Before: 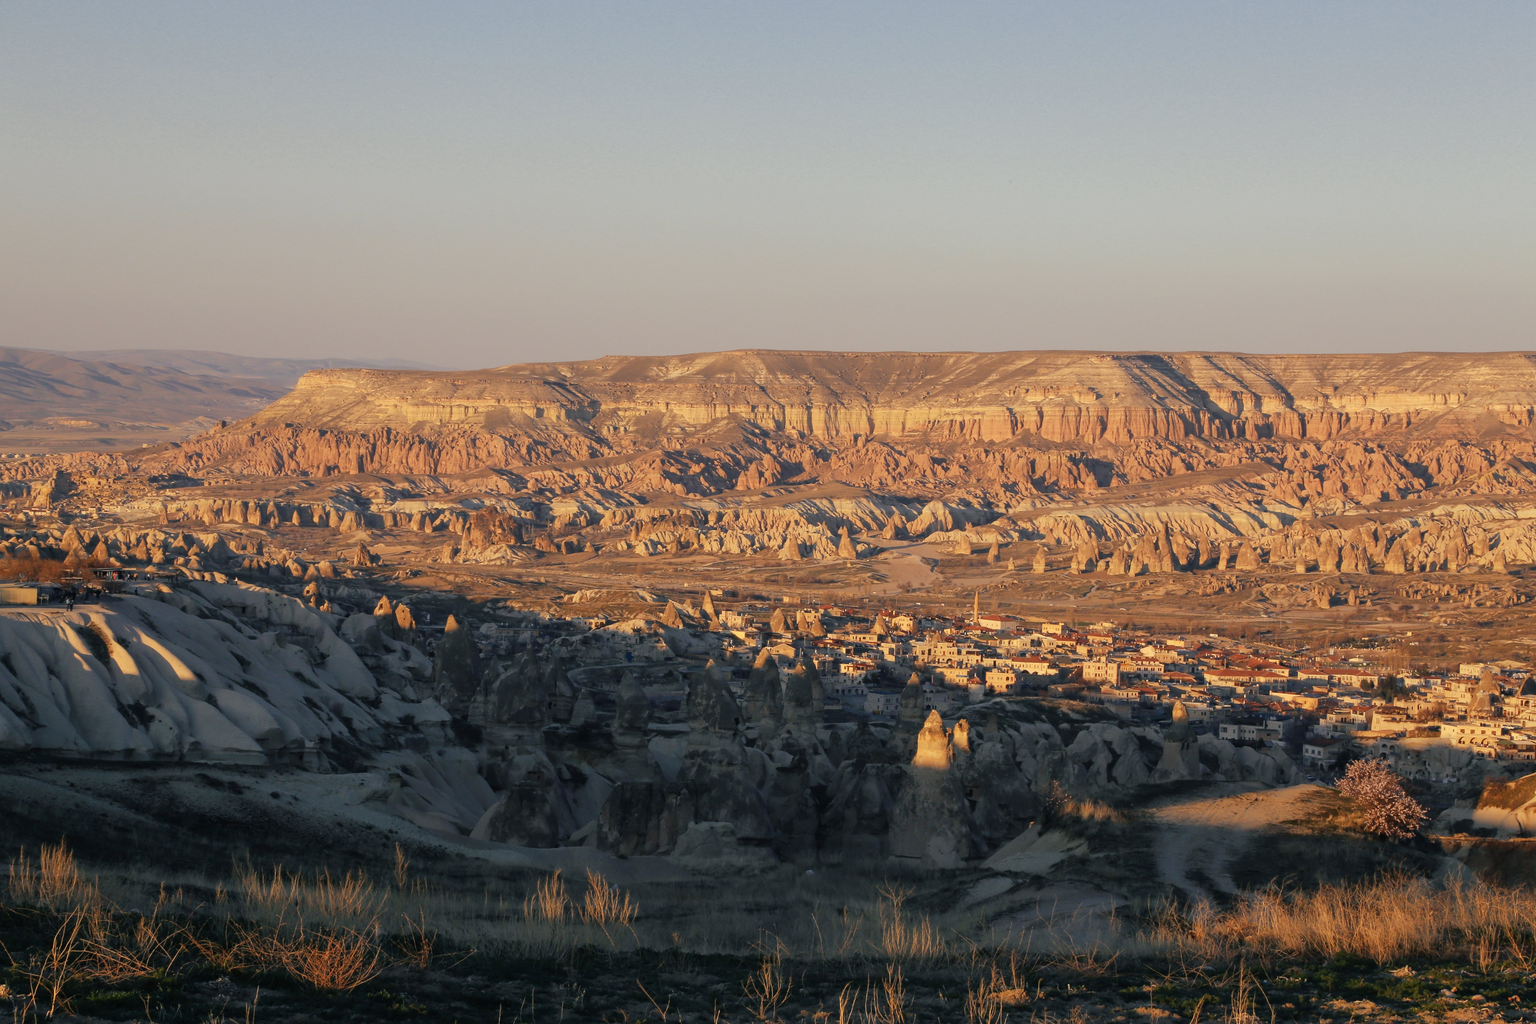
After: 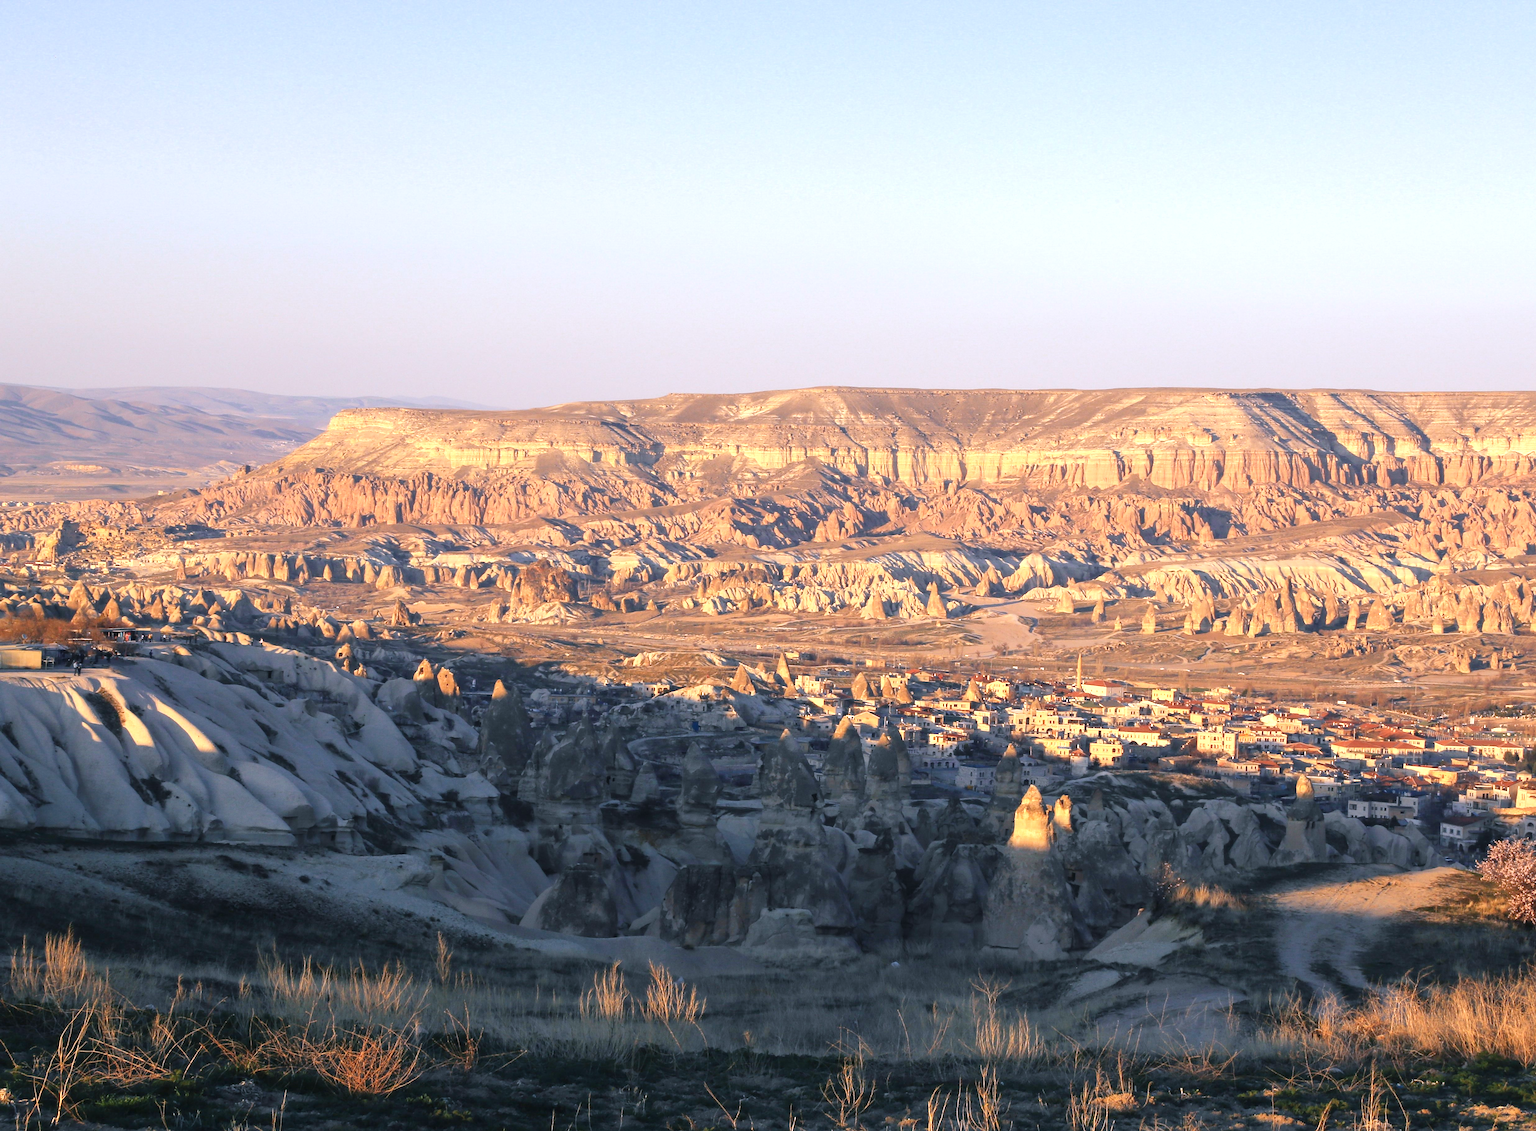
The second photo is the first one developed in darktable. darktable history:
crop: right 9.509%, bottom 0.031%
white balance: red 0.967, blue 1.119, emerald 0.756
exposure: black level correction 0, exposure 1 EV, compensate exposure bias true, compensate highlight preservation false
